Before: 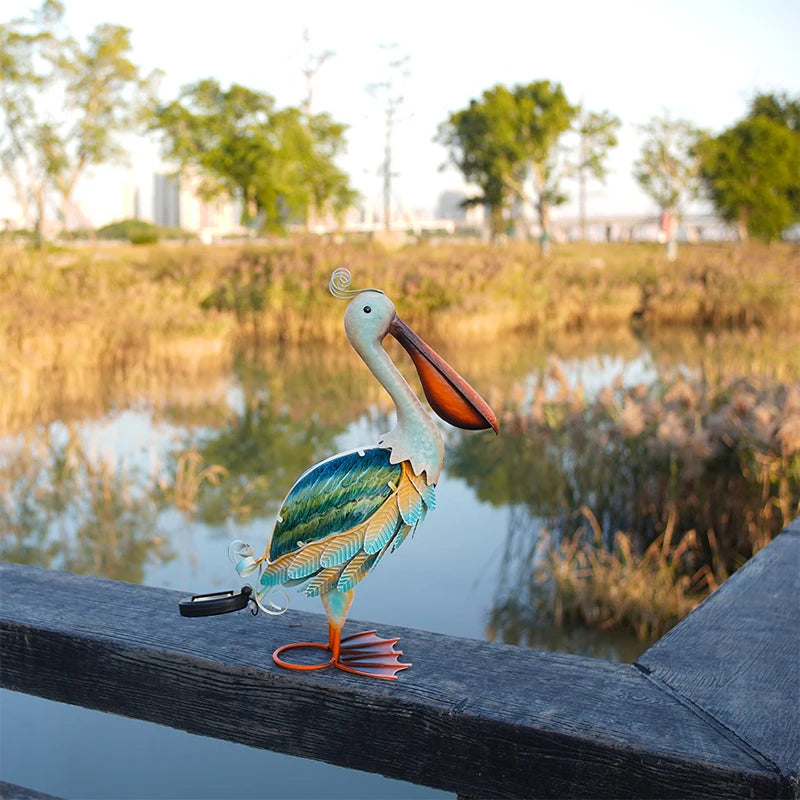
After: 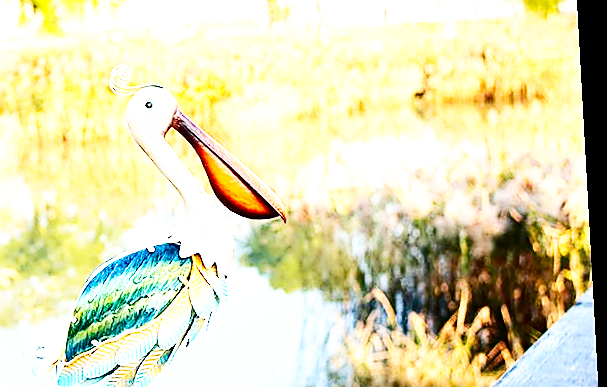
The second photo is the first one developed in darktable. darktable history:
crop and rotate: left 27.938%, top 27.046%, bottom 27.046%
sharpen: on, module defaults
base curve: curves: ch0 [(0, 0) (0.007, 0.004) (0.027, 0.03) (0.046, 0.07) (0.207, 0.54) (0.442, 0.872) (0.673, 0.972) (1, 1)], preserve colors none
contrast brightness saturation: contrast 0.24, brightness -0.24, saturation 0.14
exposure: black level correction 0, exposure 1.2 EV, compensate exposure bias true, compensate highlight preservation false
rotate and perspective: rotation -3.18°, automatic cropping off
